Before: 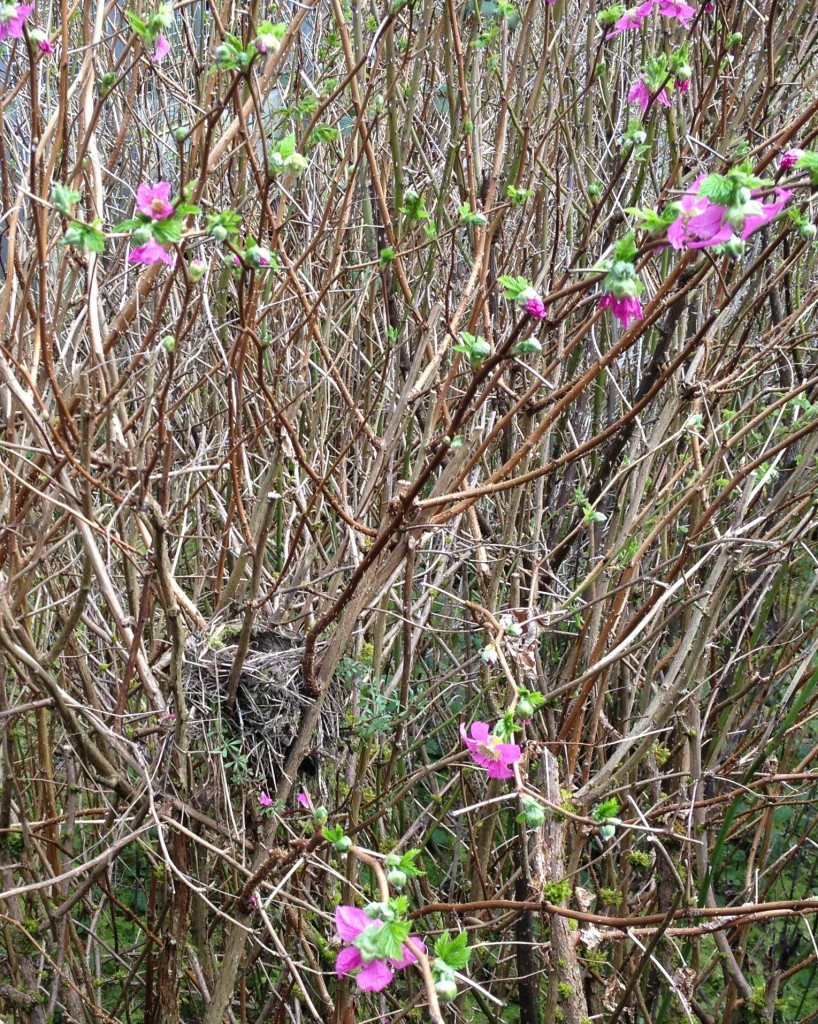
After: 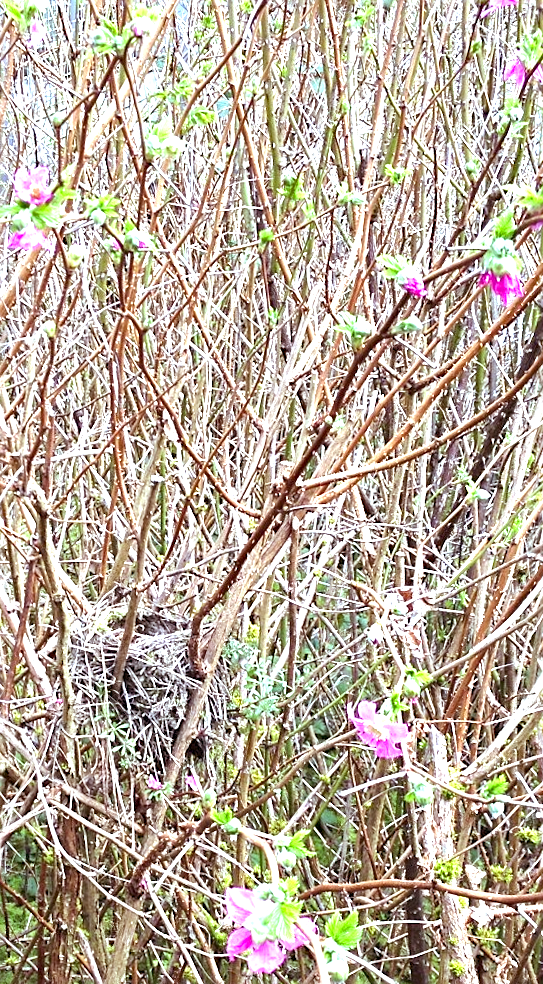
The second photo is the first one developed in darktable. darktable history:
rotate and perspective: rotation -1°, crop left 0.011, crop right 0.989, crop top 0.025, crop bottom 0.975
white balance: red 0.925, blue 1.046
sharpen: on, module defaults
exposure: black level correction 0, exposure 1.625 EV, compensate exposure bias true, compensate highlight preservation false
crop and rotate: left 14.292%, right 19.041%
rgb levels: mode RGB, independent channels, levels [[0, 0.474, 1], [0, 0.5, 1], [0, 0.5, 1]]
haze removal: compatibility mode true, adaptive false
